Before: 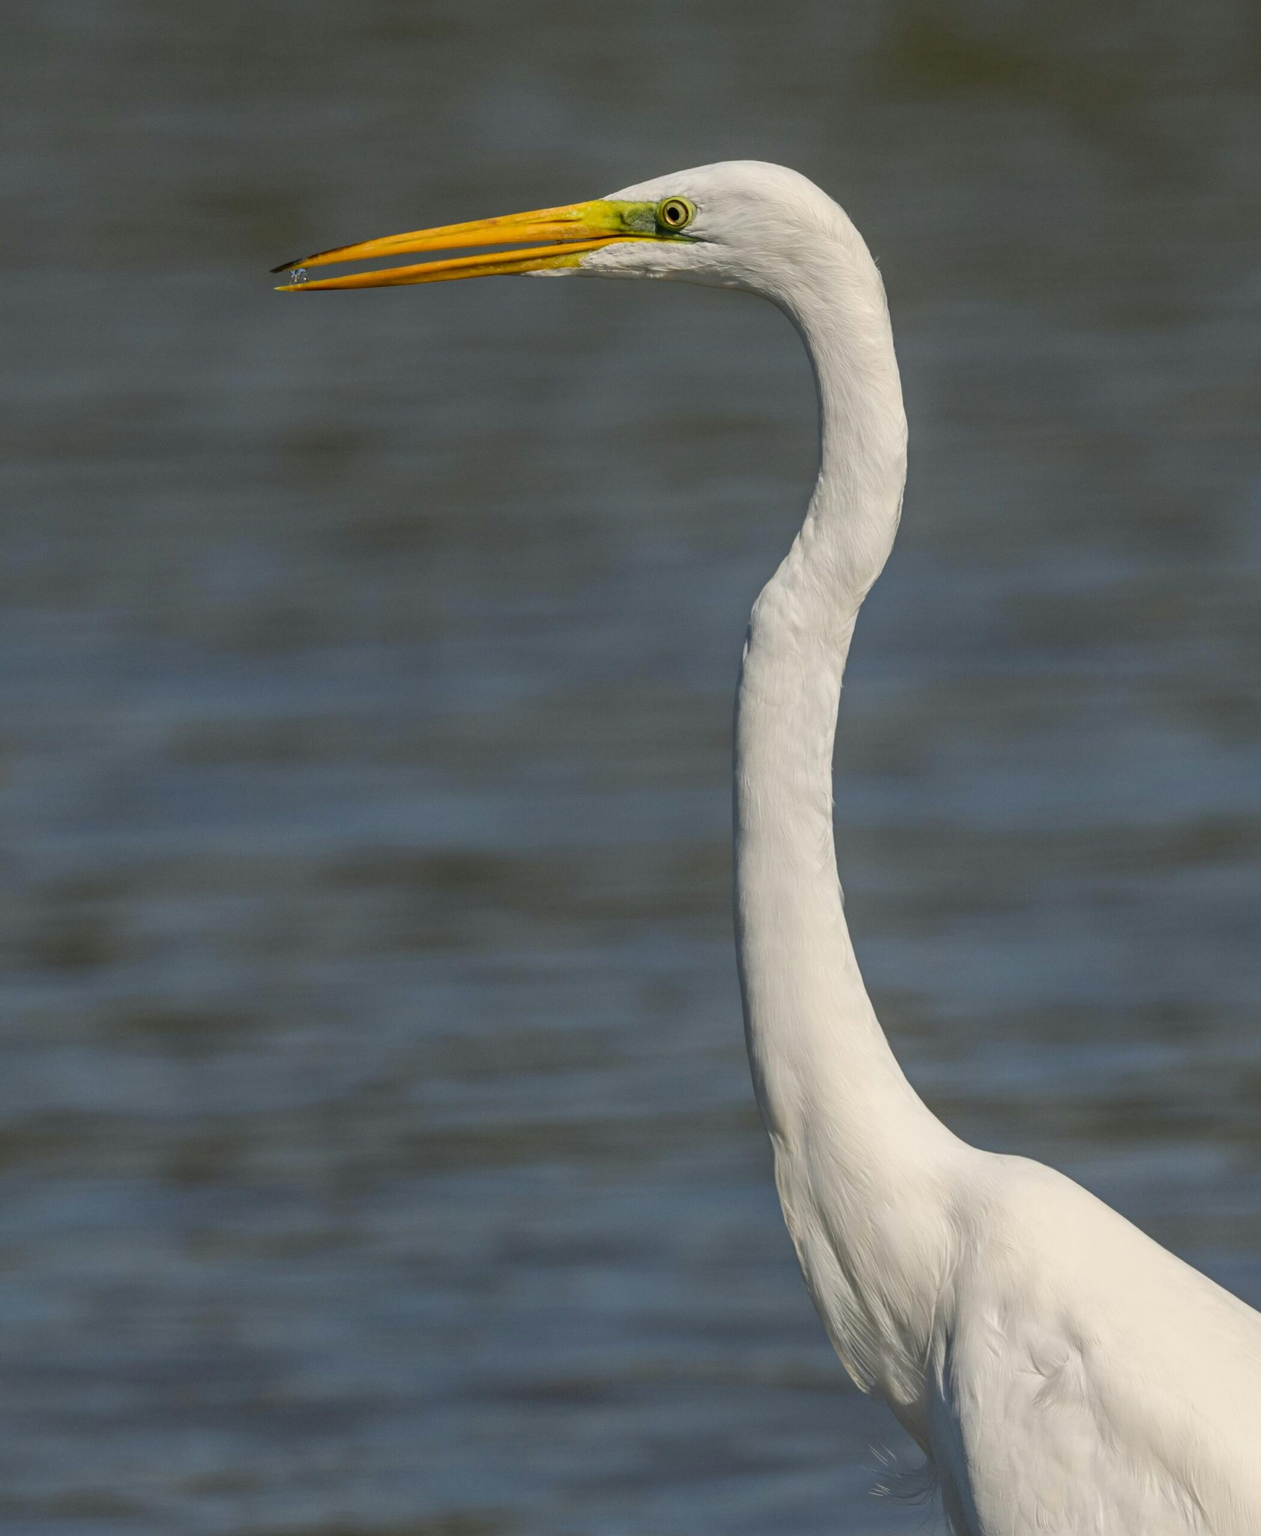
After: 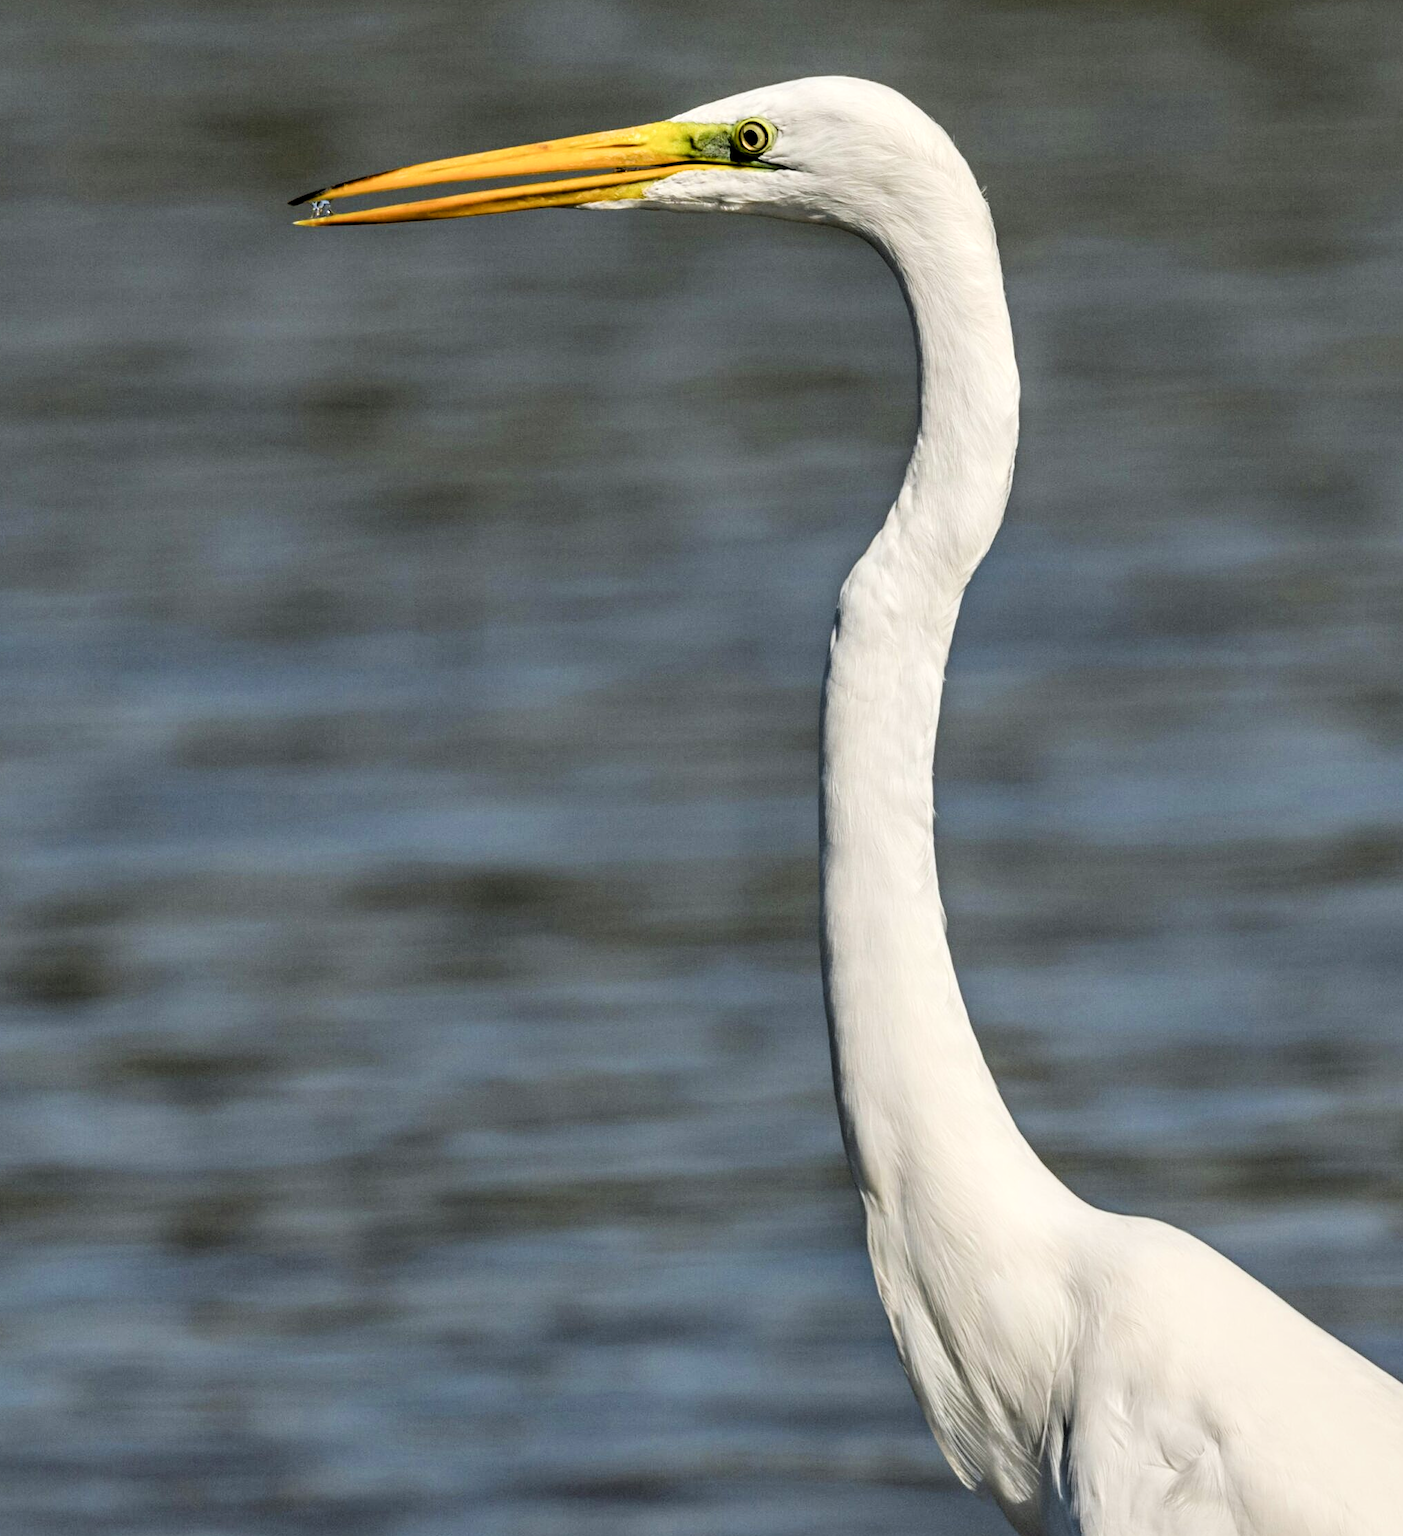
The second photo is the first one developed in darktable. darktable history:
levels: mode automatic, black 0.023%, white 99.97%, levels [0.062, 0.494, 0.925]
contrast equalizer: y [[0.601, 0.6, 0.598, 0.598, 0.6, 0.601], [0.5 ×6], [0.5 ×6], [0 ×6], [0 ×6]]
crop: left 1.507%, top 6.147%, right 1.379%, bottom 6.637%
filmic rgb: black relative exposure -7.15 EV, white relative exposure 5.36 EV, hardness 3.02
